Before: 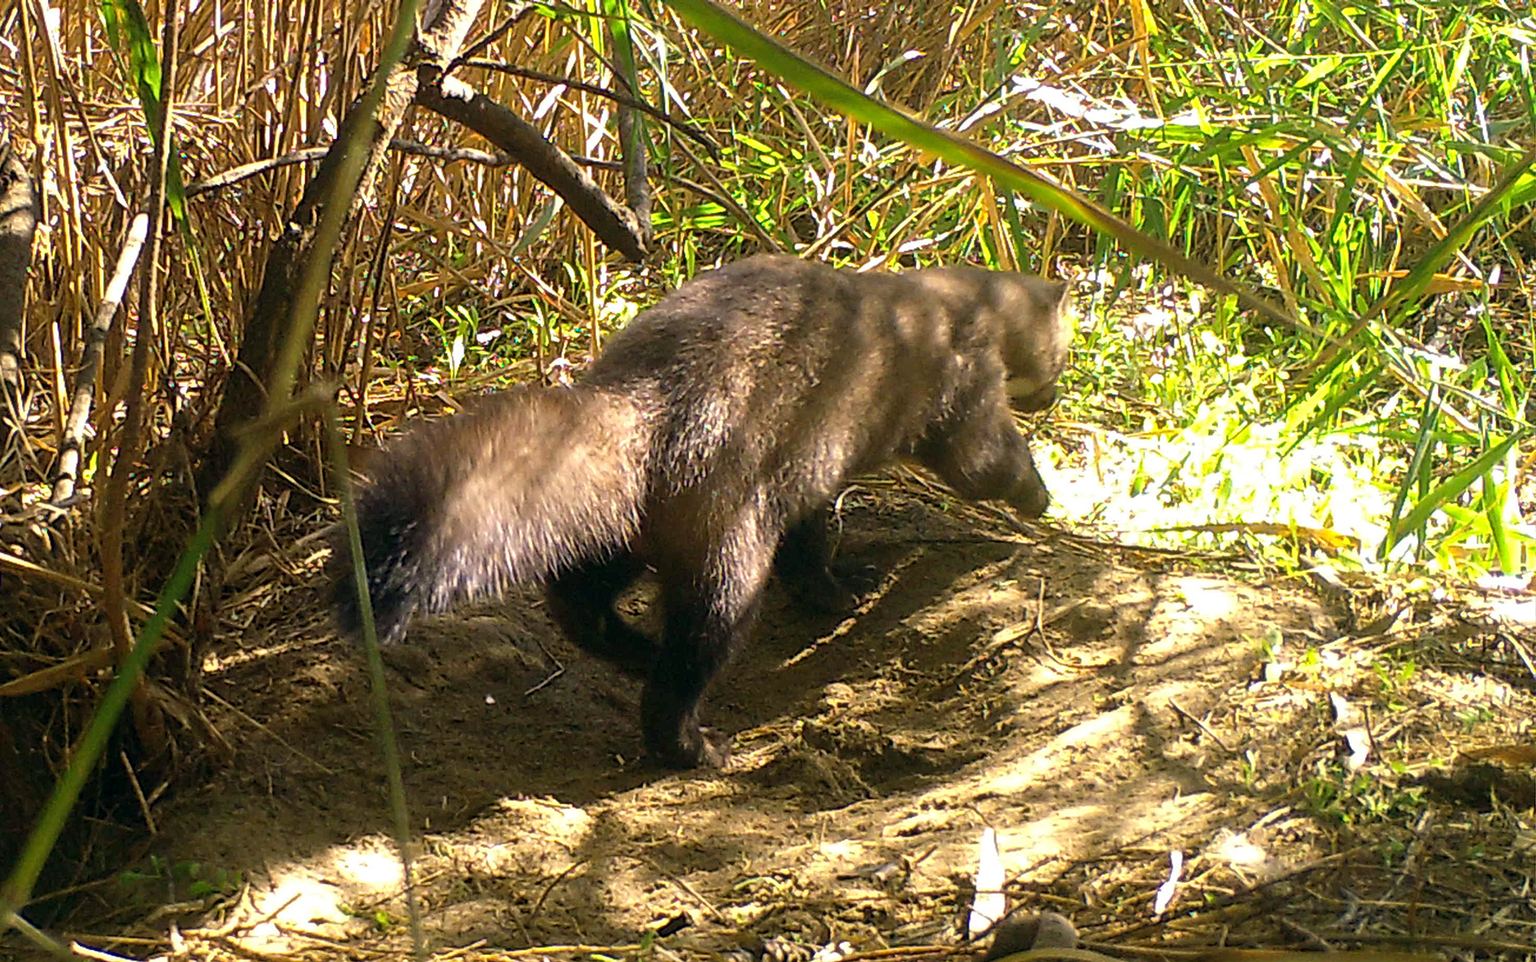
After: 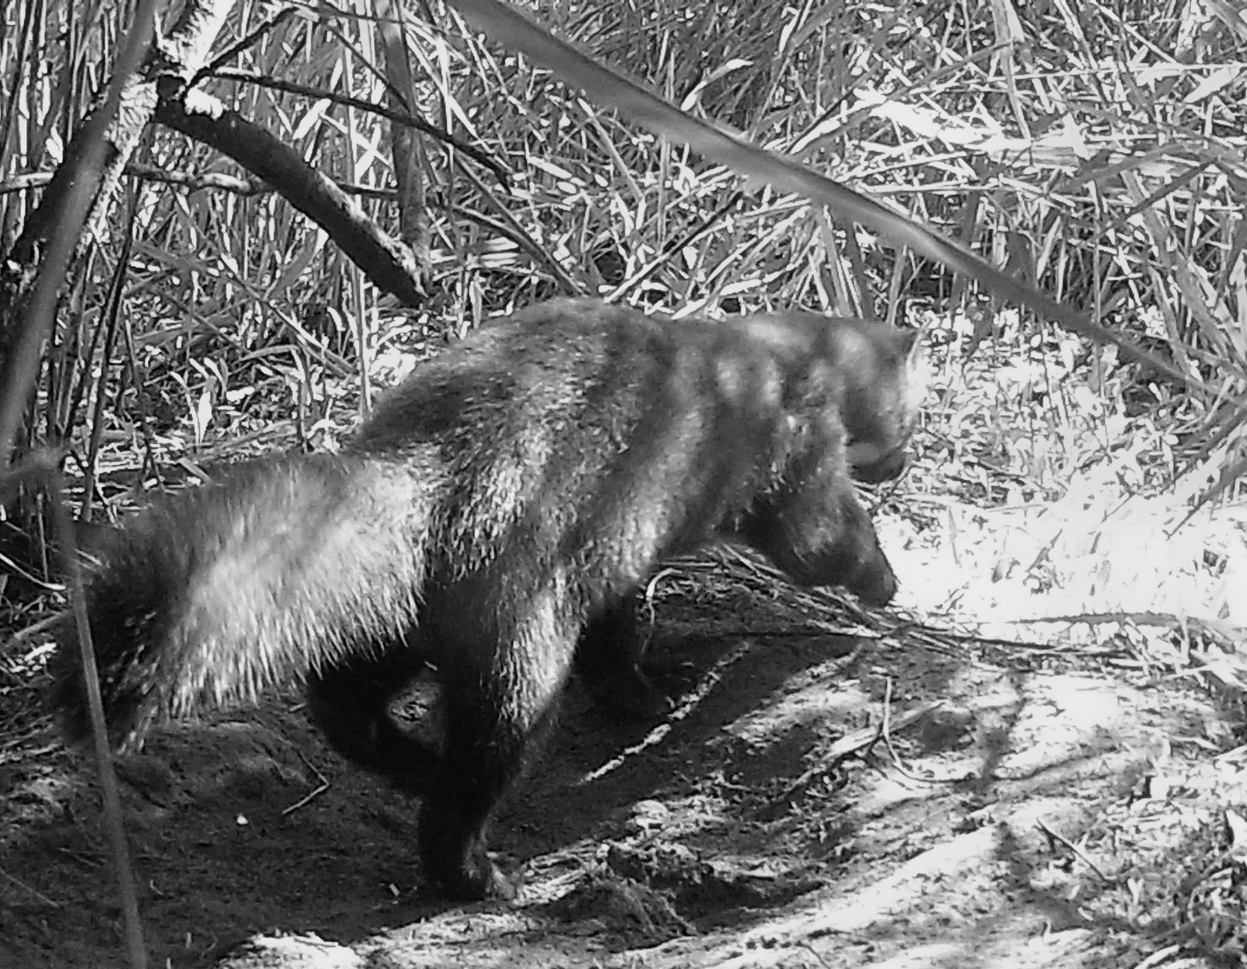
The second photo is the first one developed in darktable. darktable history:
tone curve: curves: ch0 [(0, 0.012) (0.052, 0.04) (0.107, 0.086) (0.269, 0.266) (0.471, 0.503) (0.731, 0.771) (0.921, 0.909) (0.999, 0.951)]; ch1 [(0, 0) (0.339, 0.298) (0.402, 0.363) (0.444, 0.415) (0.485, 0.469) (0.494, 0.493) (0.504, 0.501) (0.525, 0.534) (0.555, 0.593) (0.594, 0.648) (1, 1)]; ch2 [(0, 0) (0.48, 0.48) (0.504, 0.5) (0.535, 0.557) (0.581, 0.623) (0.649, 0.683) (0.824, 0.815) (1, 1)], color space Lab, independent channels, preserve colors none
crop: left 18.479%, right 12.2%, bottom 13.971%
contrast brightness saturation: saturation -0.05
monochrome: size 1
